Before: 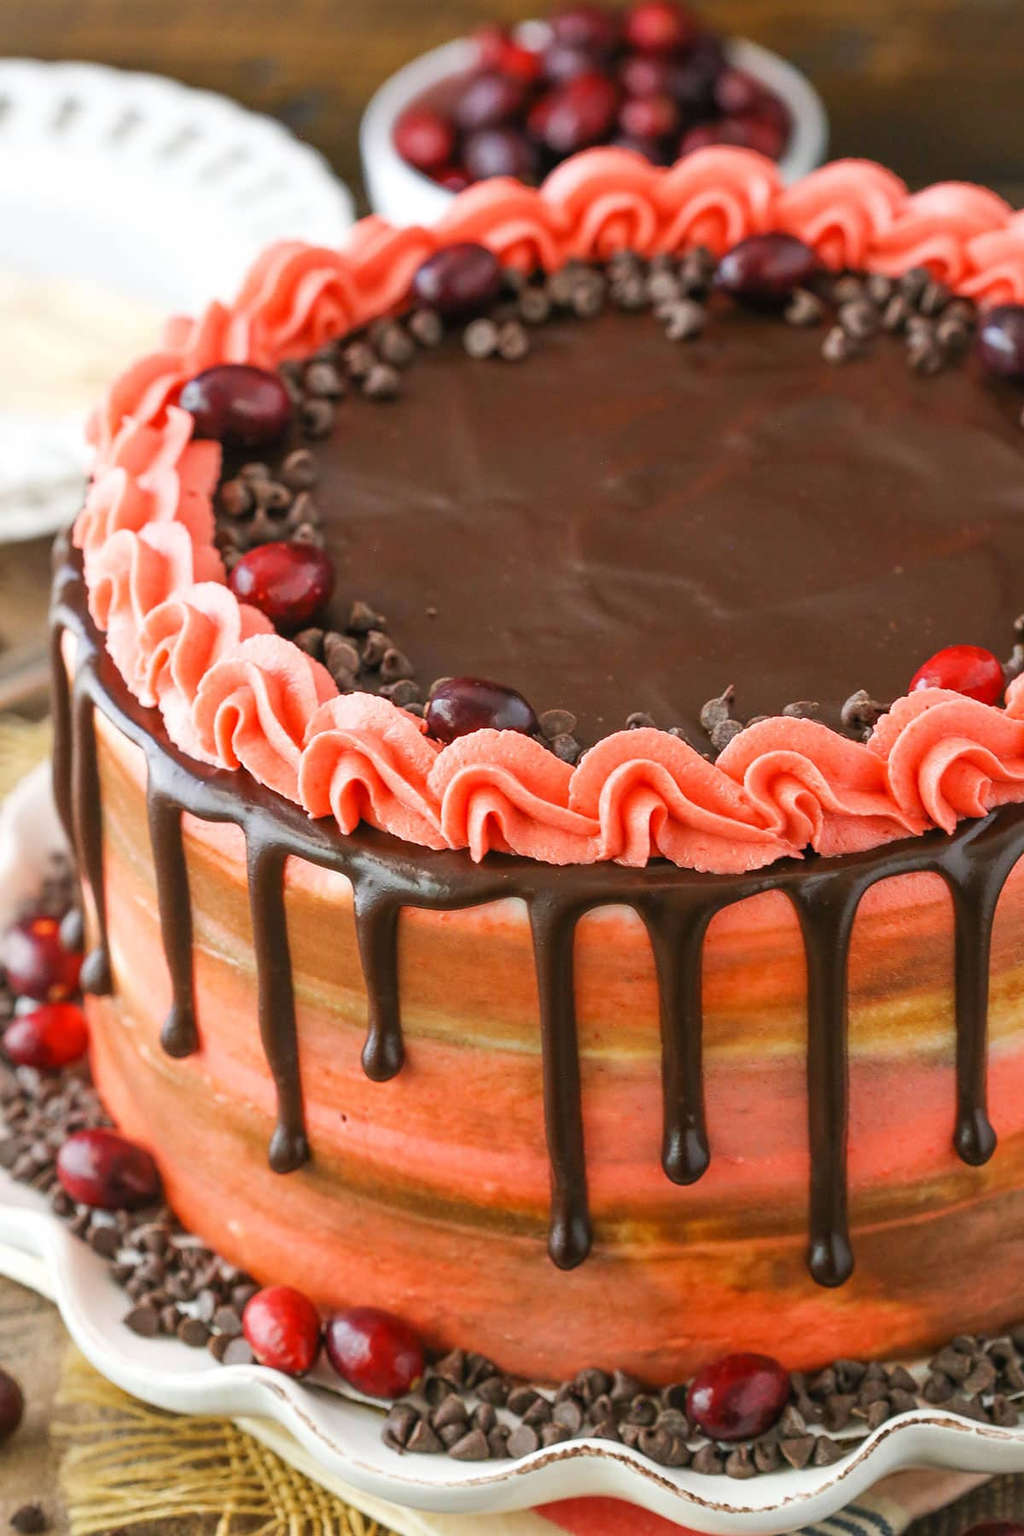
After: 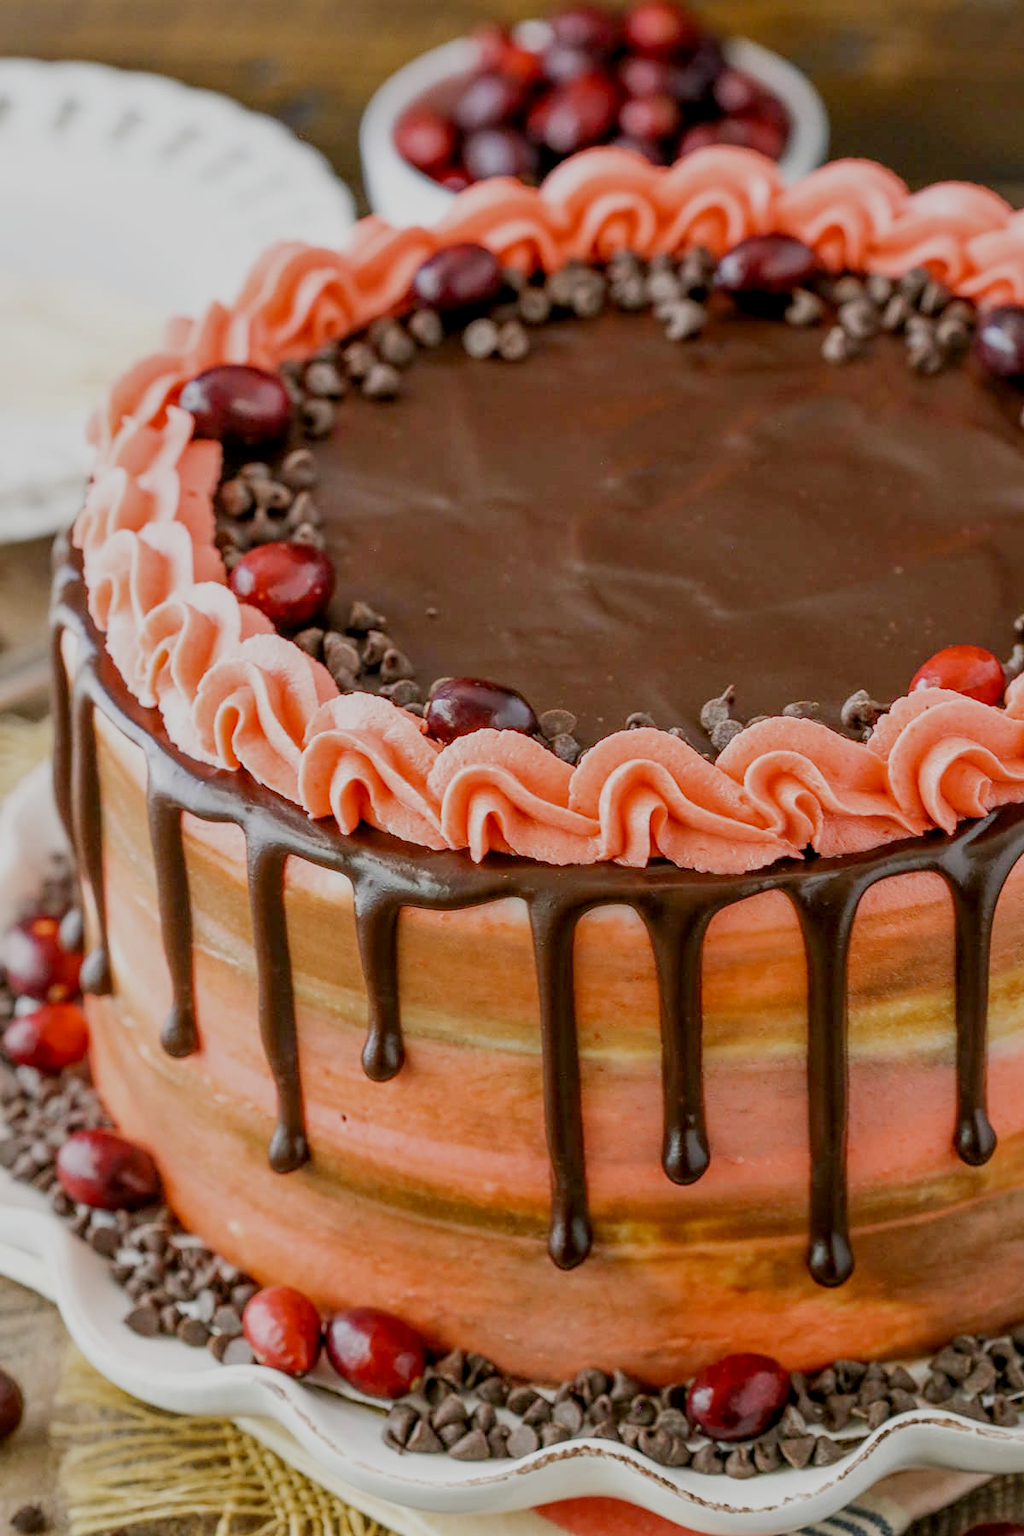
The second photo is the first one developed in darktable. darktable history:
local contrast: on, module defaults
filmic rgb: black relative exposure -8.75 EV, white relative exposure 4.98 EV, target black luminance 0%, hardness 3.77, latitude 65.41%, contrast 0.83, shadows ↔ highlights balance 19.67%, add noise in highlights 0.002, preserve chrominance no, color science v3 (2019), use custom middle-gray values true, contrast in highlights soft
